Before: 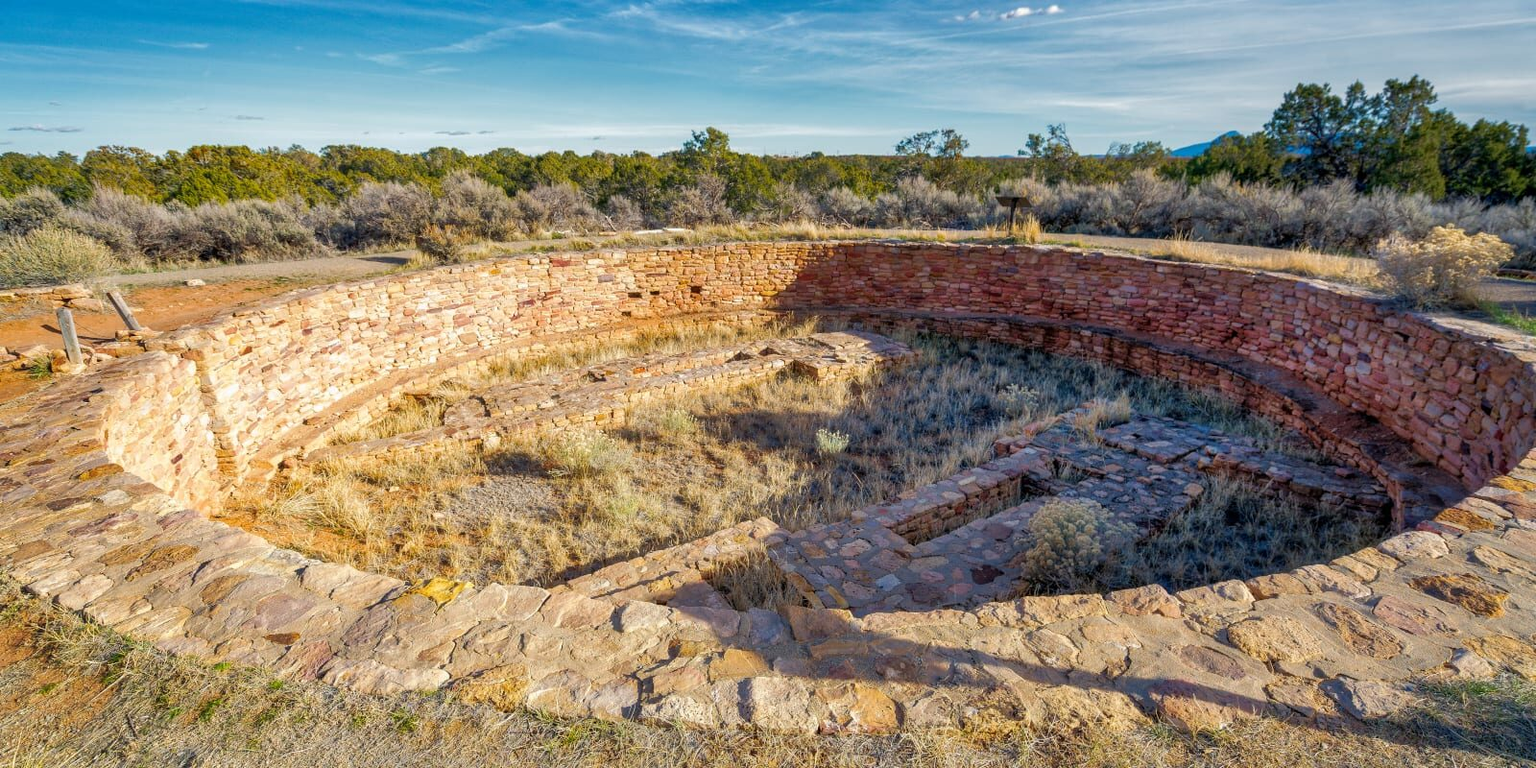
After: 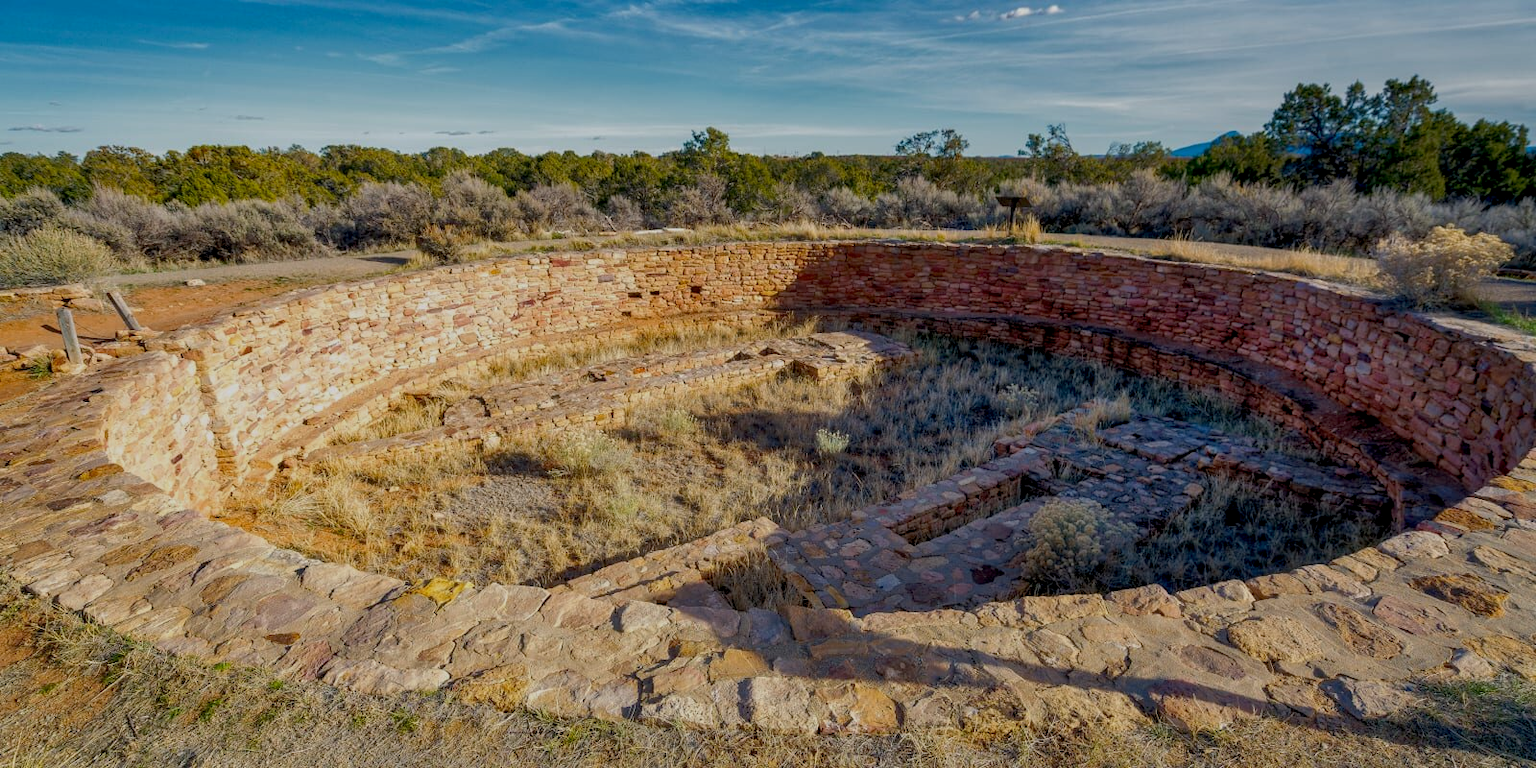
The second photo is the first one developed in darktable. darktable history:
exposure: black level correction 0.009, exposure -0.62 EV, compensate highlight preservation false
